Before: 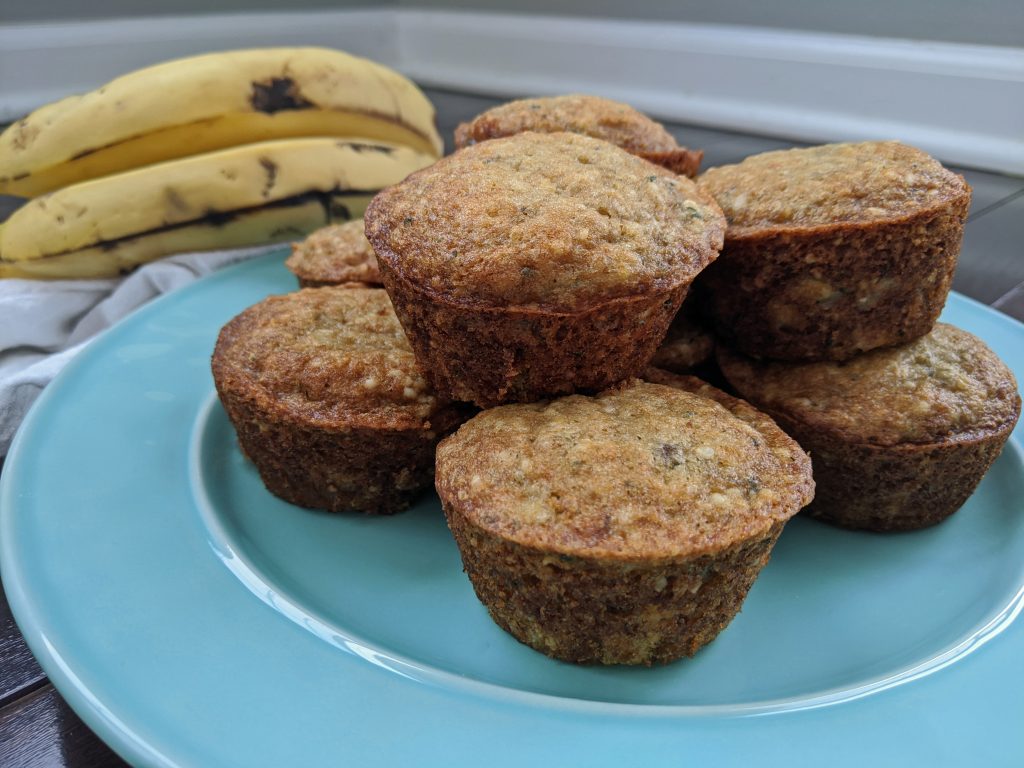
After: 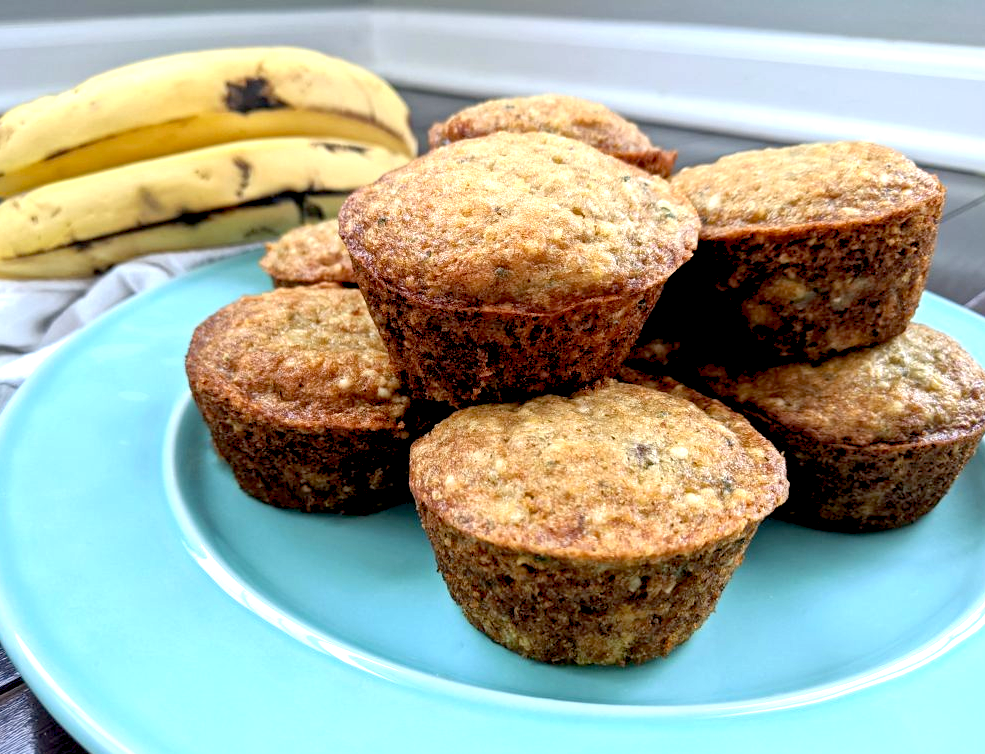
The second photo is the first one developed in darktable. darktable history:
levels: mode automatic, levels [0.246, 0.256, 0.506]
exposure: black level correction 0.011, exposure 1.083 EV, compensate highlight preservation false
crop and rotate: left 2.621%, right 1.112%, bottom 1.78%
